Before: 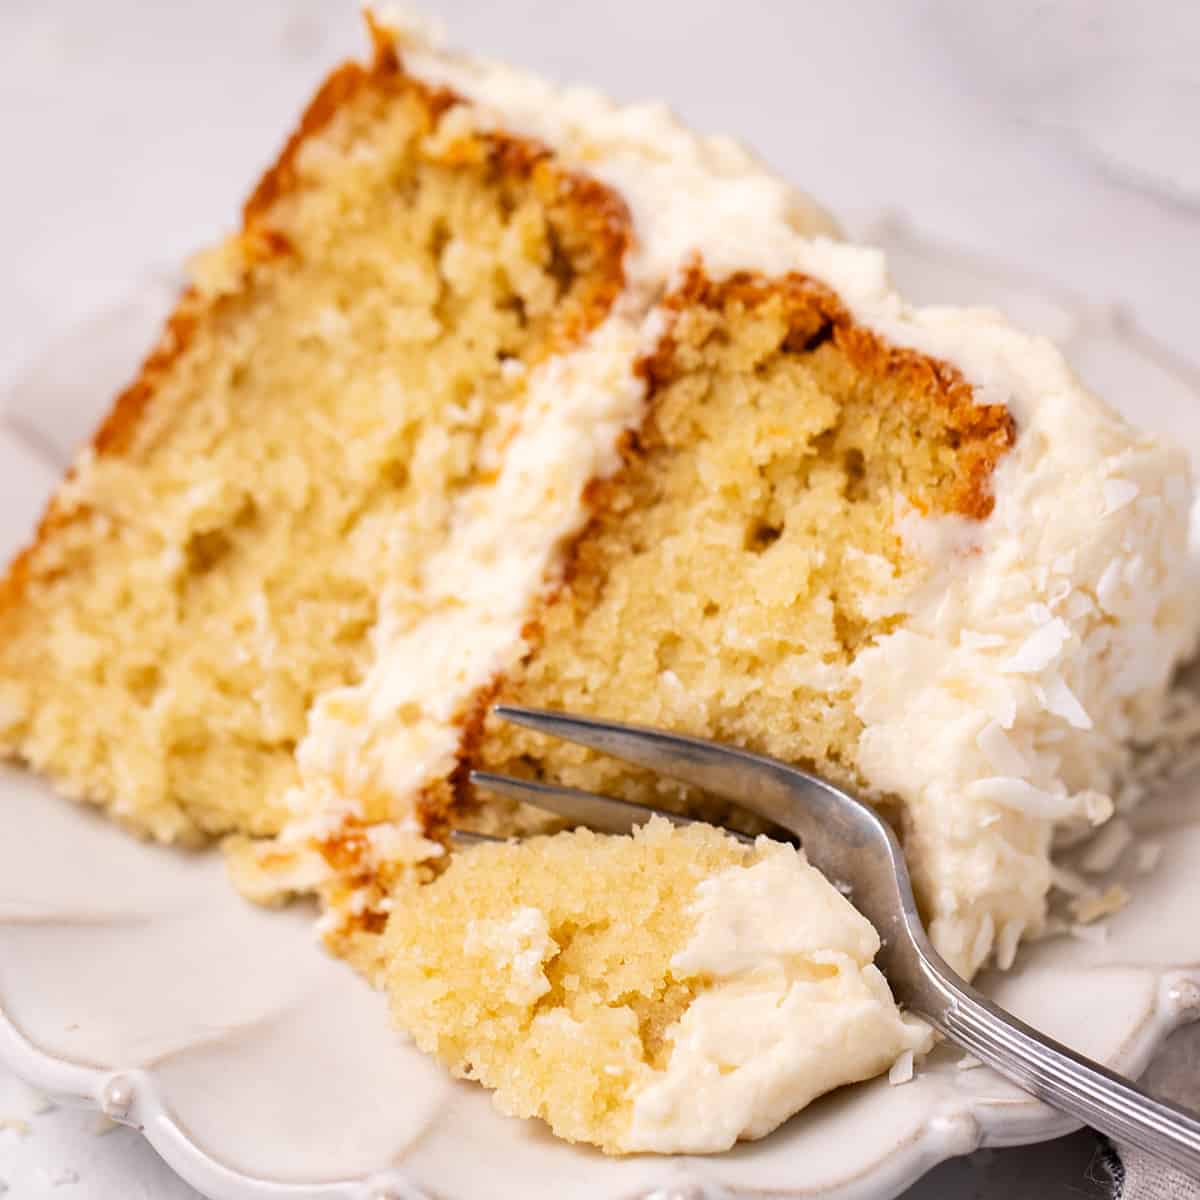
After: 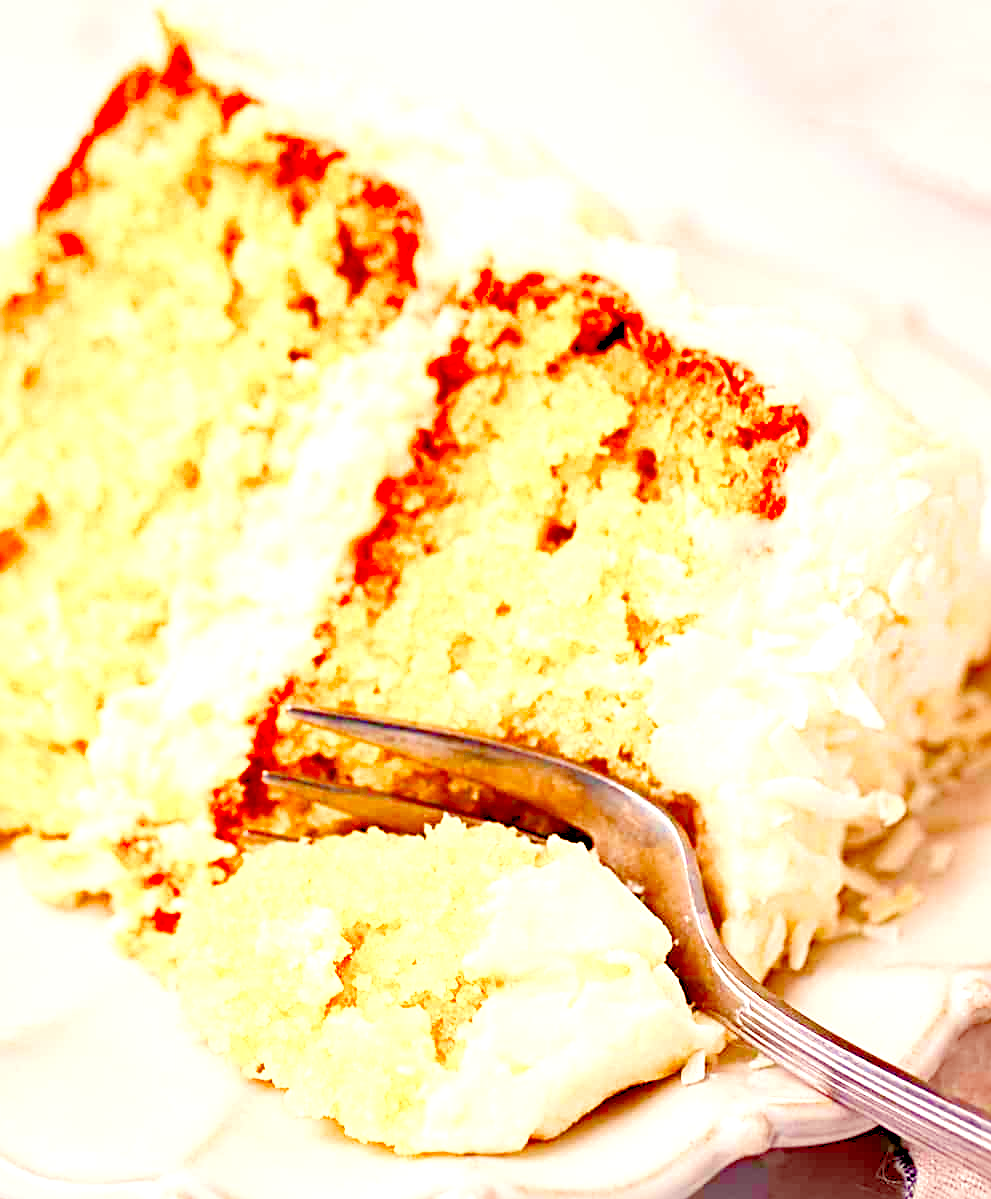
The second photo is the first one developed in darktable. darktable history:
crop: left 17.358%, bottom 0.038%
sharpen: radius 3.987
color balance rgb: highlights gain › chroma 3.089%, highlights gain › hue 78°, perceptual saturation grading › global saturation 20%, perceptual saturation grading › highlights -49.662%, perceptual saturation grading › shadows 24.619%, saturation formula JzAzBz (2021)
levels: levels [0.008, 0.318, 0.836]
velvia: strength 32.03%, mid-tones bias 0.201
contrast brightness saturation: contrast 0.116, brightness -0.12, saturation 0.197
